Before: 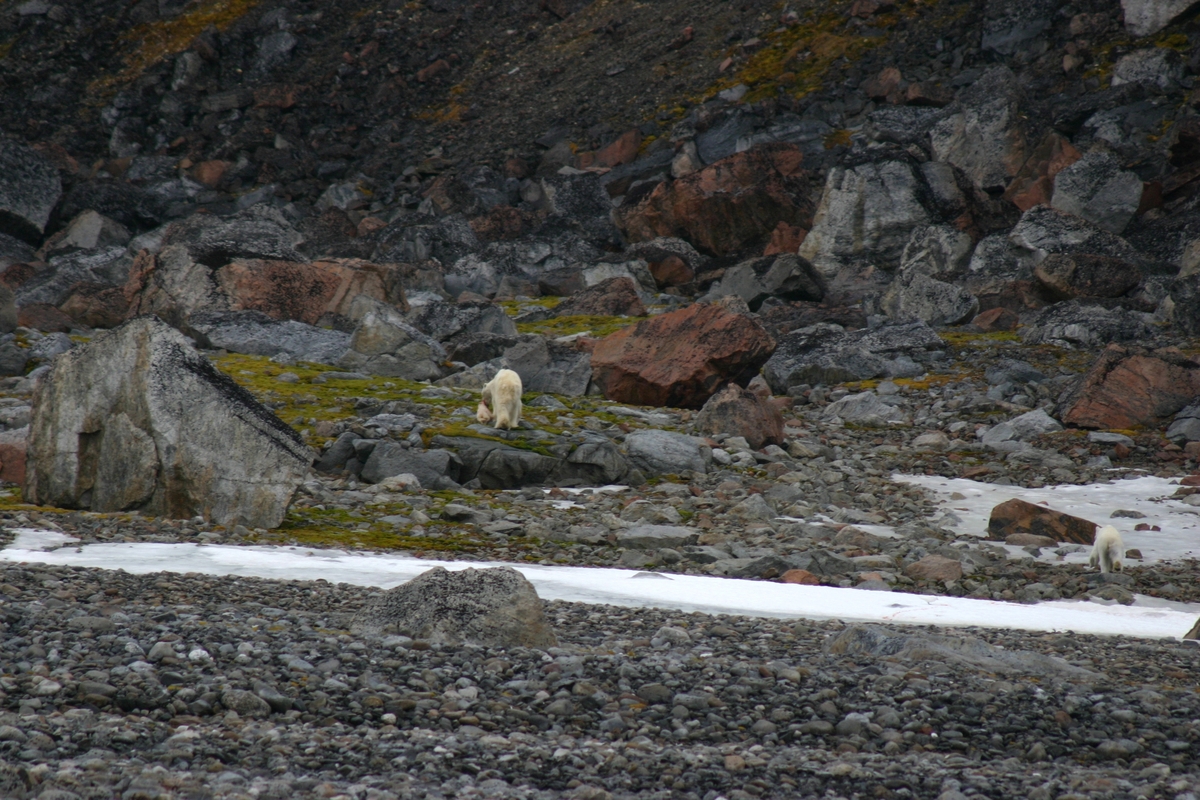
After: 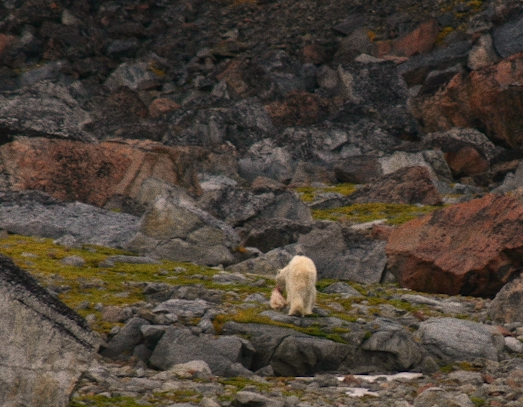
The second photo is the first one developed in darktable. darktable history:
grain: coarseness 0.09 ISO
crop: left 20.248%, top 10.86%, right 35.675%, bottom 34.321%
white balance: red 1.127, blue 0.943
rotate and perspective: rotation 0.679°, lens shift (horizontal) 0.136, crop left 0.009, crop right 0.991, crop top 0.078, crop bottom 0.95
